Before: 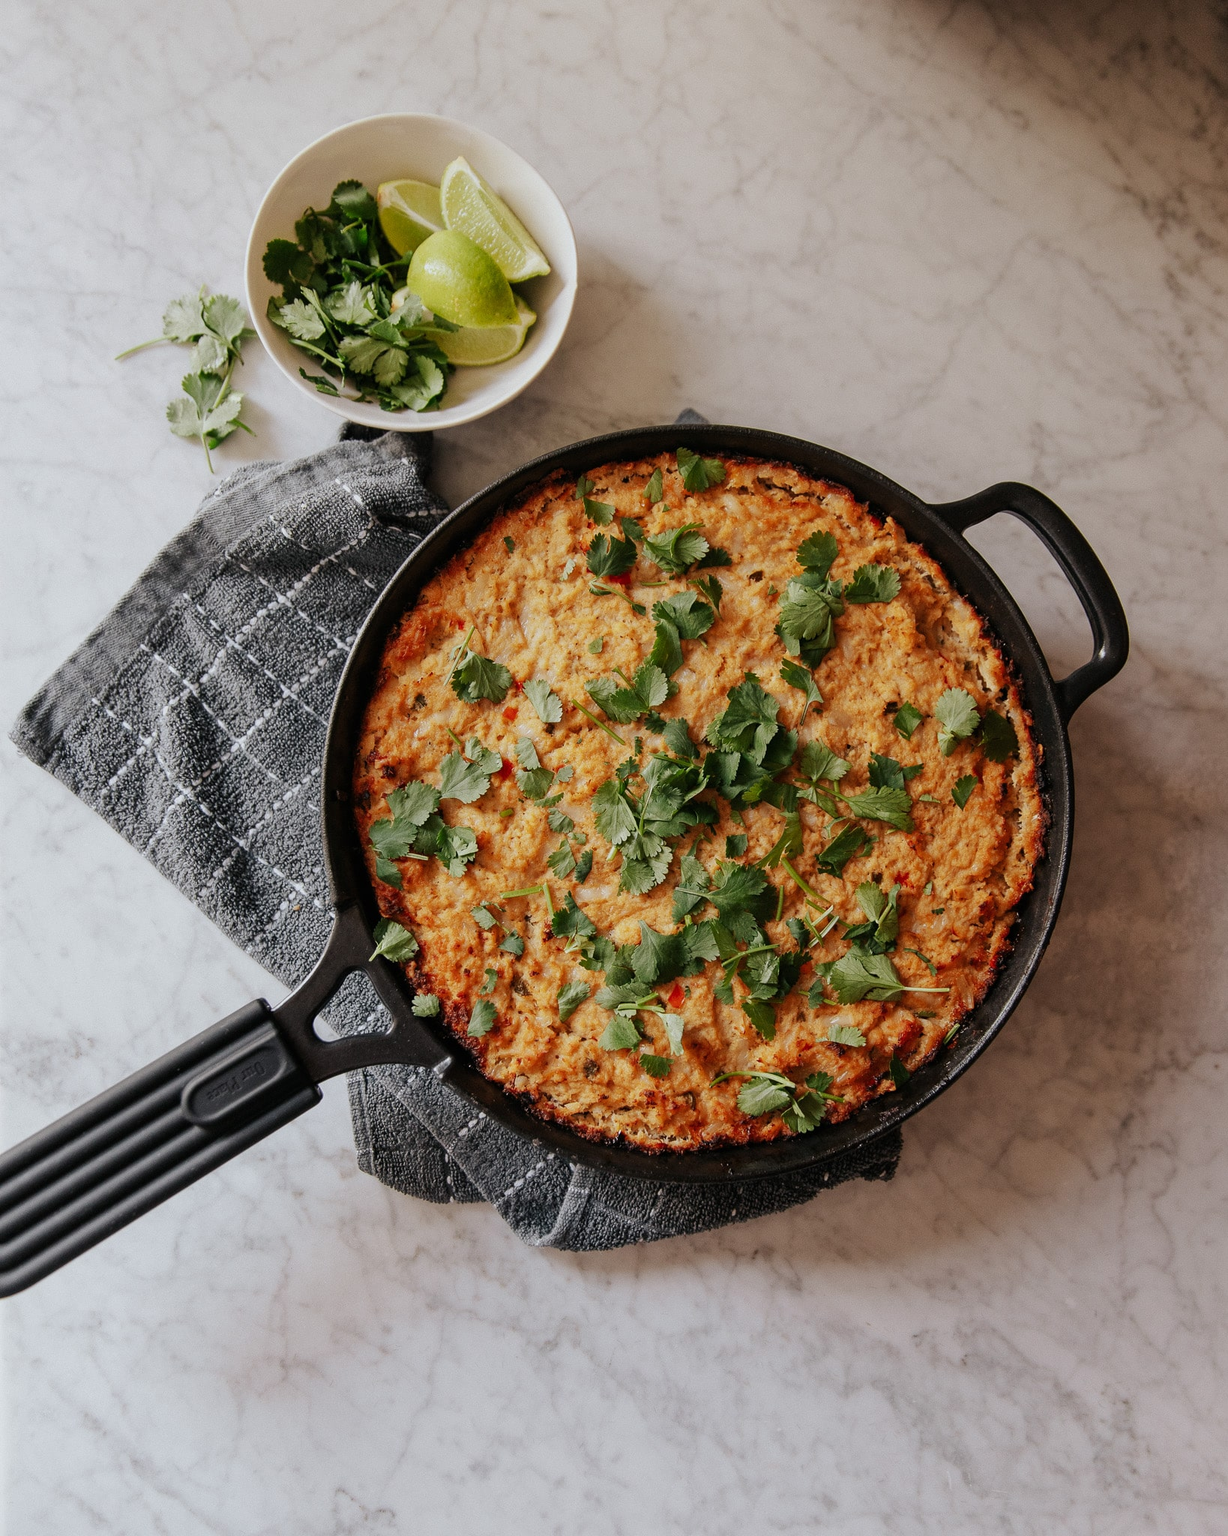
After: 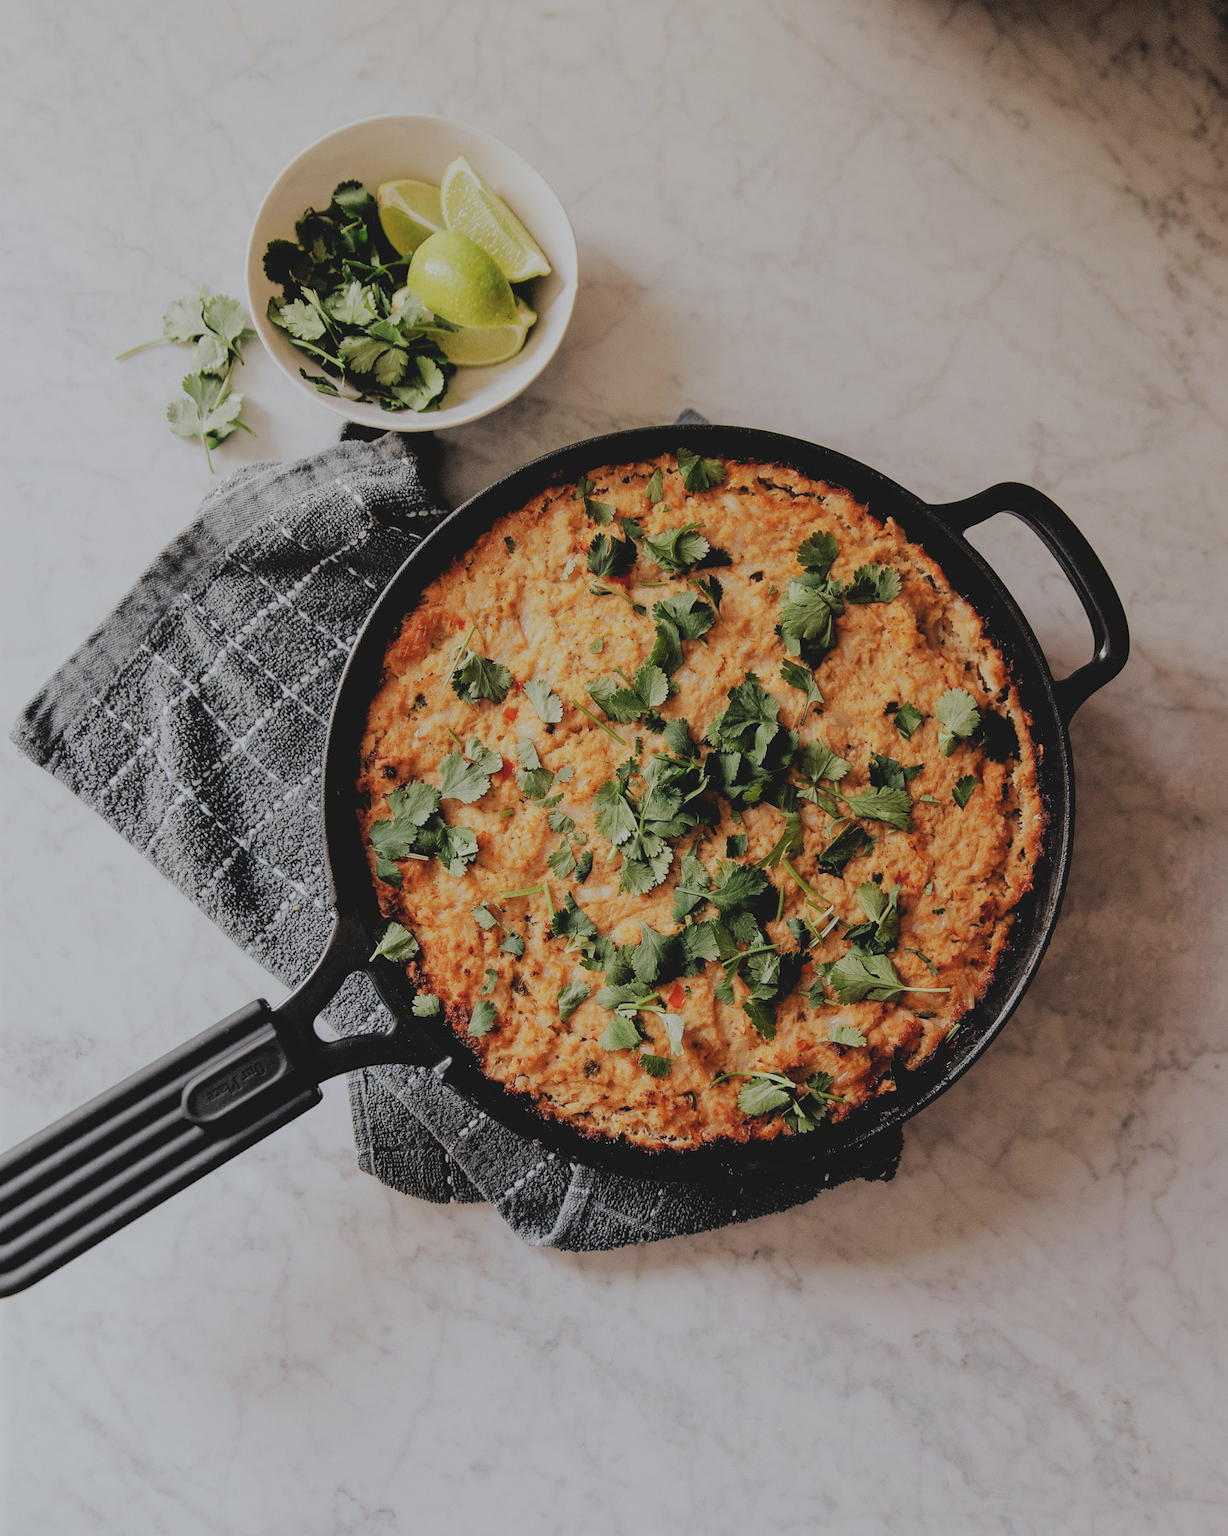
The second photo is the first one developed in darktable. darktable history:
contrast brightness saturation: contrast -0.149, brightness 0.044, saturation -0.124
filmic rgb: black relative exposure -4.33 EV, white relative exposure 4.56 EV, threshold 5.94 EV, hardness 2.37, contrast 1.061, enable highlight reconstruction true
